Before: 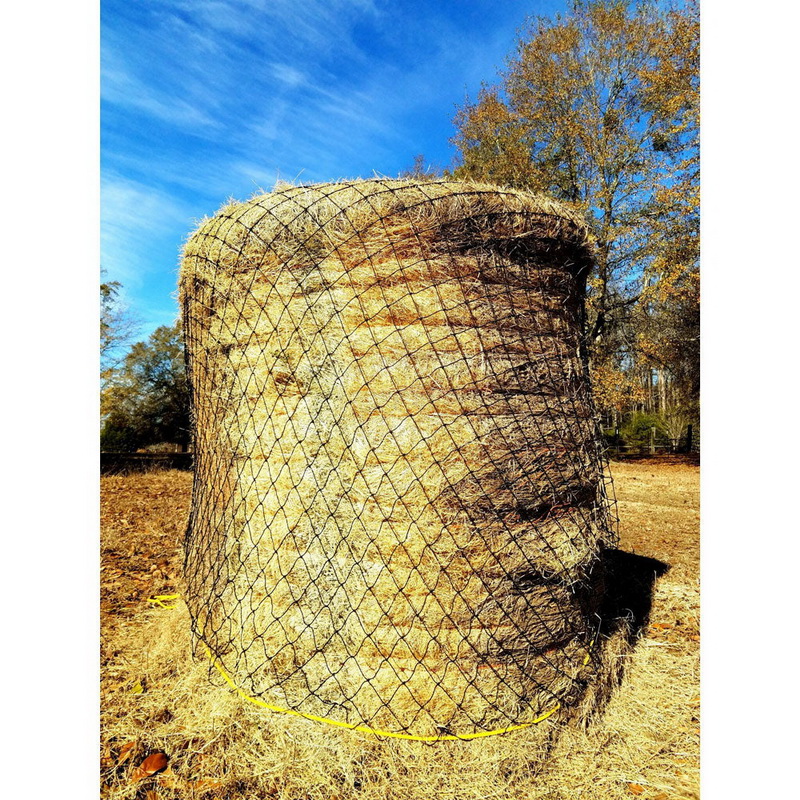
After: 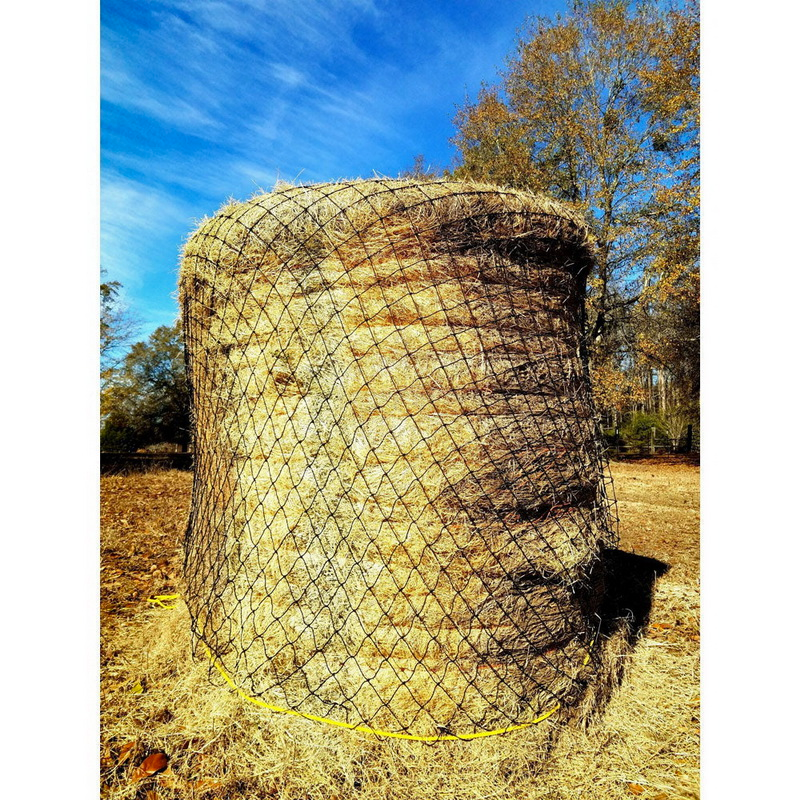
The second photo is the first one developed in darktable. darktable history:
shadows and highlights: shadows -87.48, highlights -36.32, highlights color adjustment 56.39%, soften with gaussian
